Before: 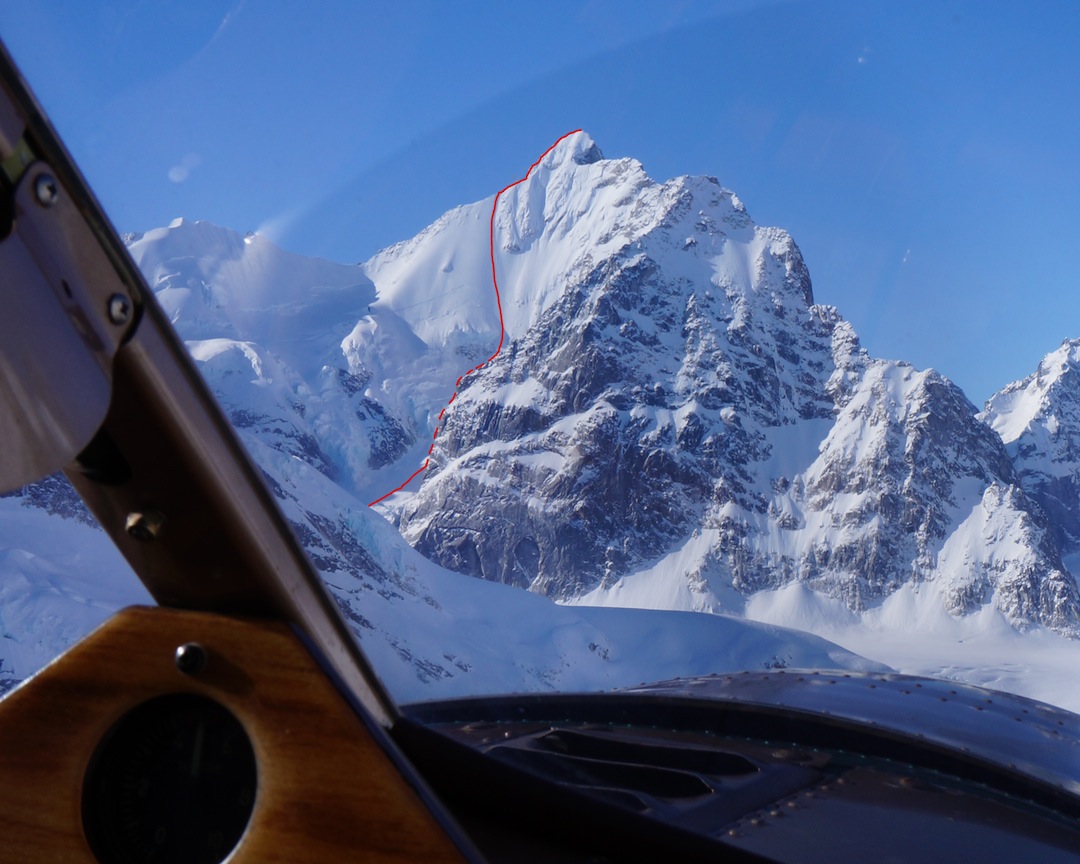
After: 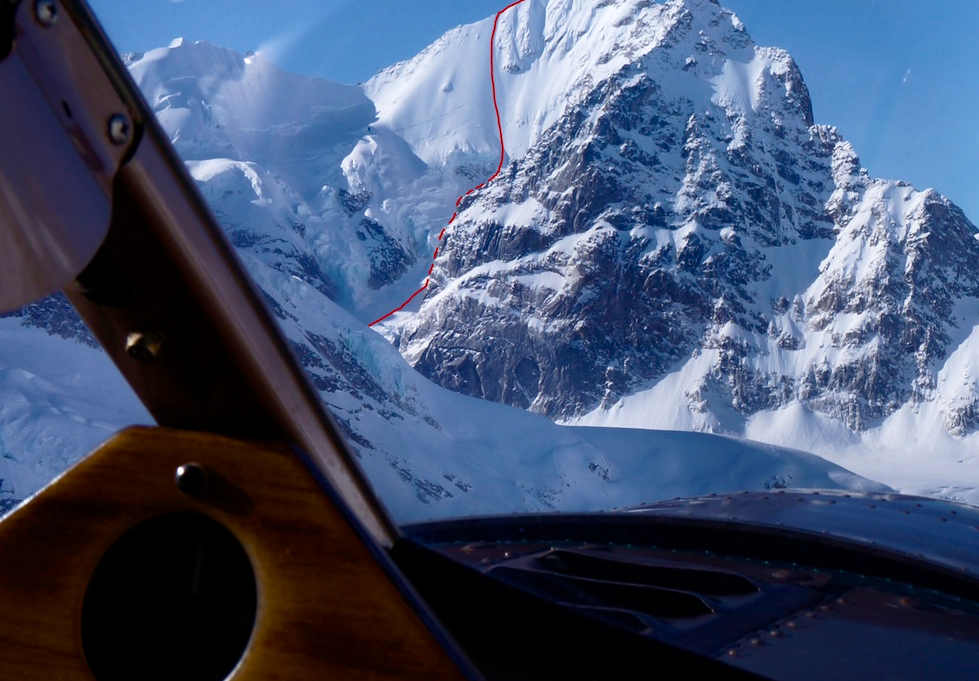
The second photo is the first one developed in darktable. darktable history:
velvia: on, module defaults
crop: top 20.837%, right 9.327%, bottom 0.342%
color balance rgb: perceptual saturation grading › global saturation 44.31%, perceptual saturation grading › highlights -49.635%, perceptual saturation grading › shadows 29.287%, perceptual brilliance grading › highlights 4.248%, perceptual brilliance grading › mid-tones -18.457%, perceptual brilliance grading › shadows -41.709%, contrast 4.847%
